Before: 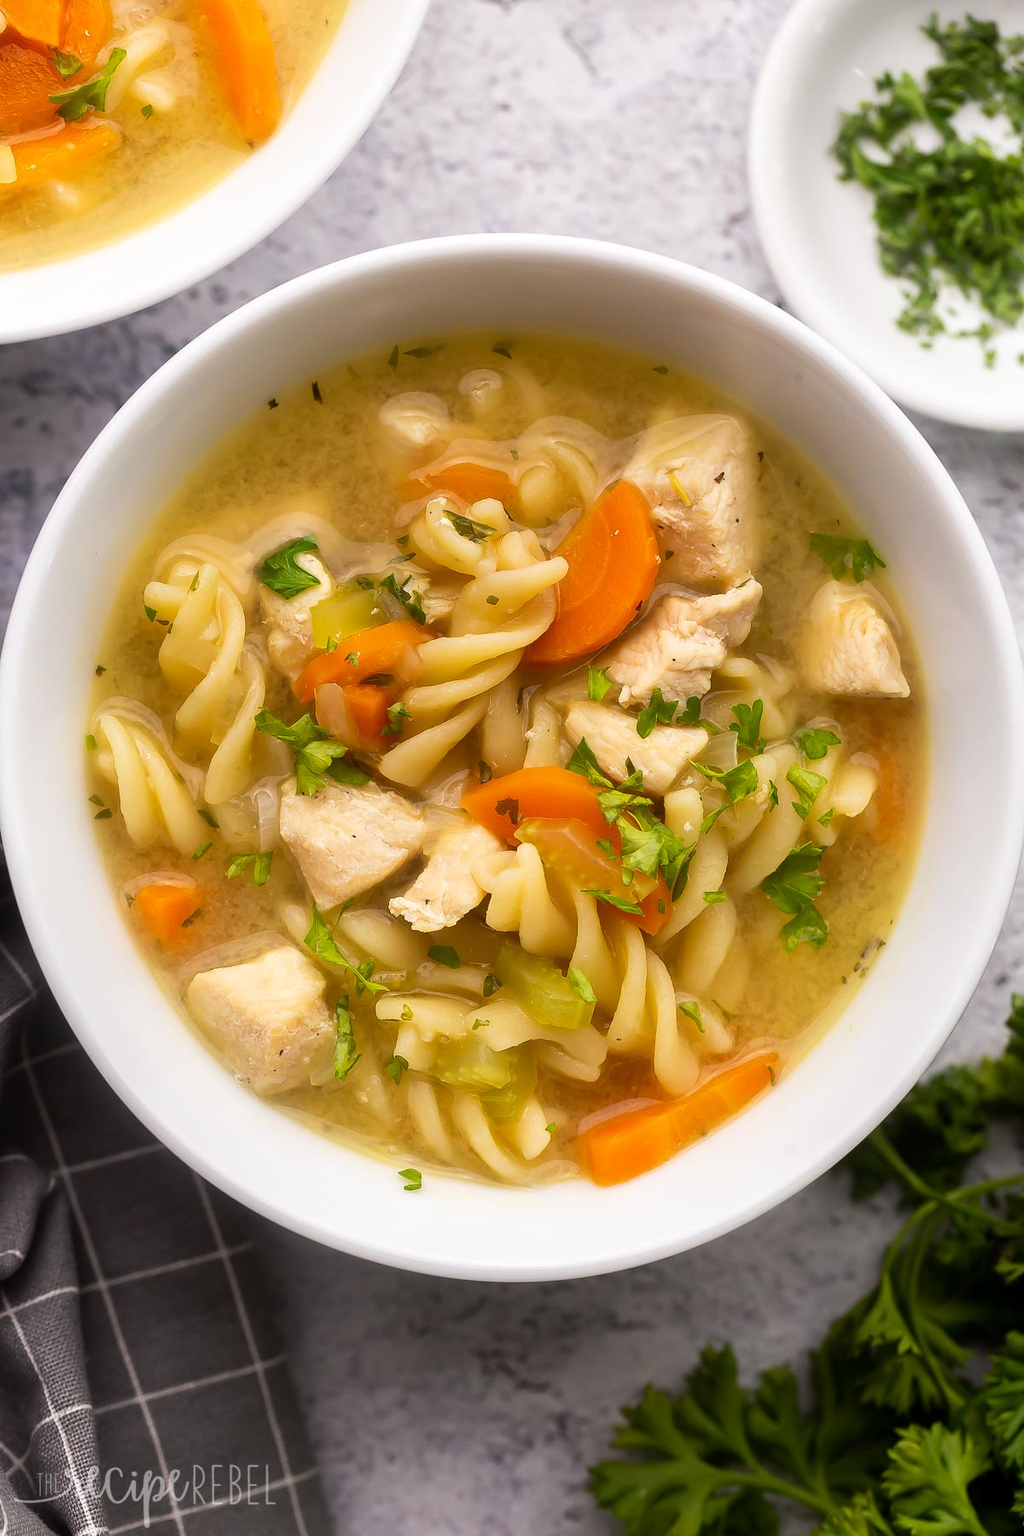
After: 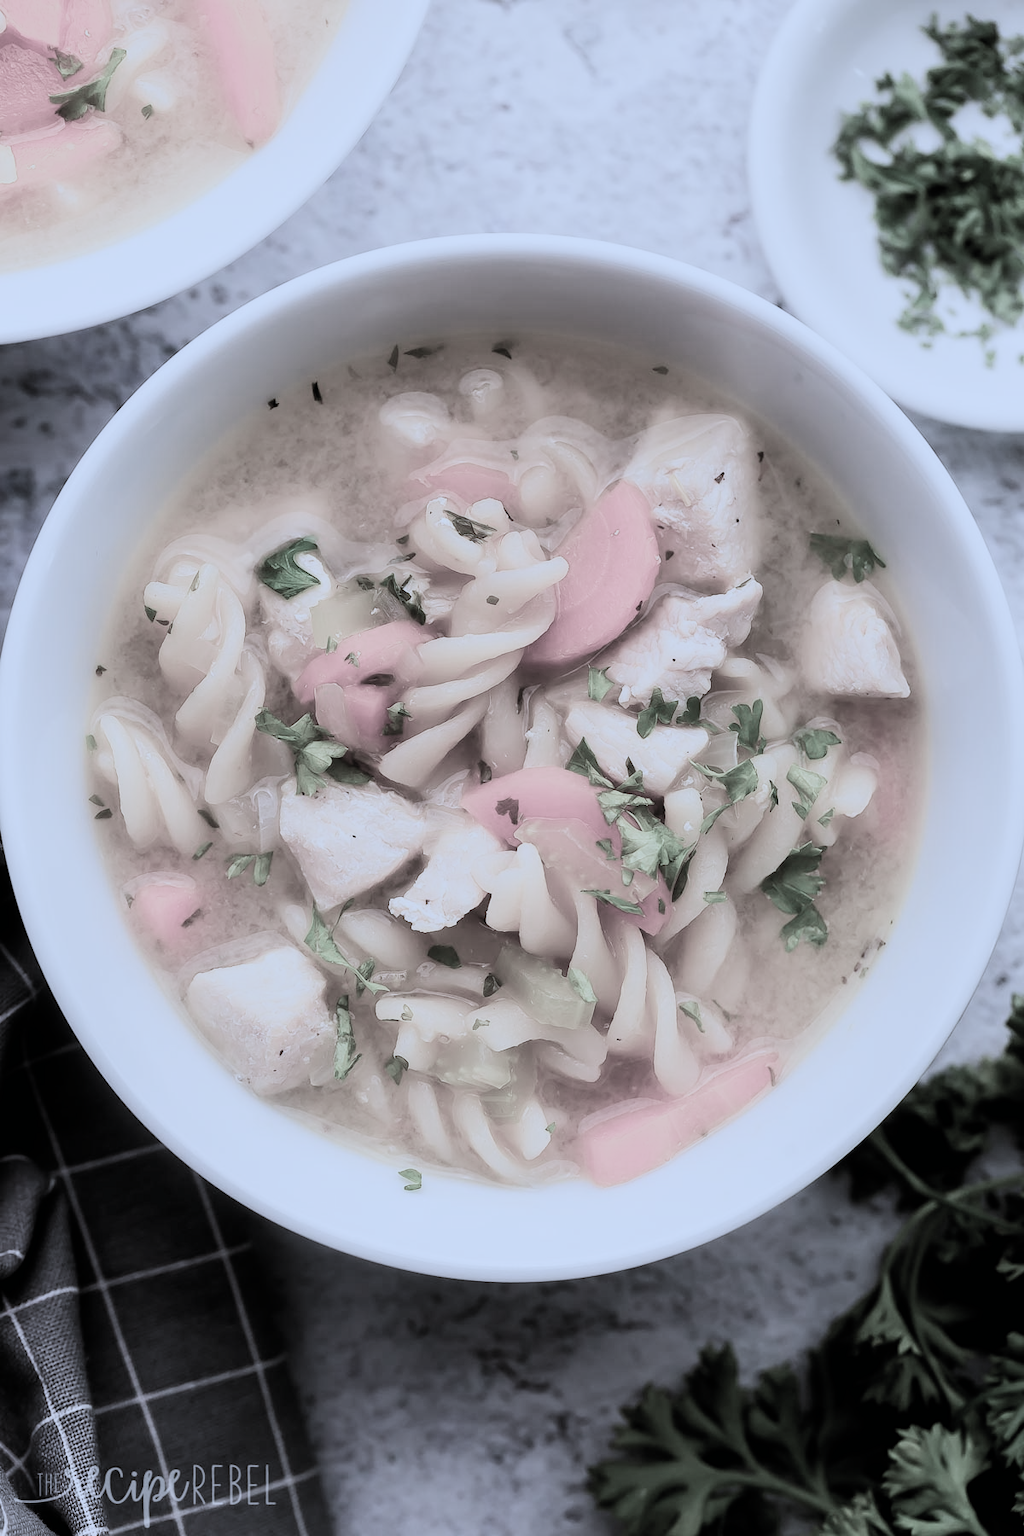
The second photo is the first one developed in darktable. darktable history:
color correction: highlights a* -1.88, highlights b* -18.15
filmic rgb: black relative exposure -5.02 EV, white relative exposure 3.99 EV, hardness 2.88, contrast 1.3, highlights saturation mix -30.78%, color science v5 (2021), contrast in shadows safe, contrast in highlights safe
